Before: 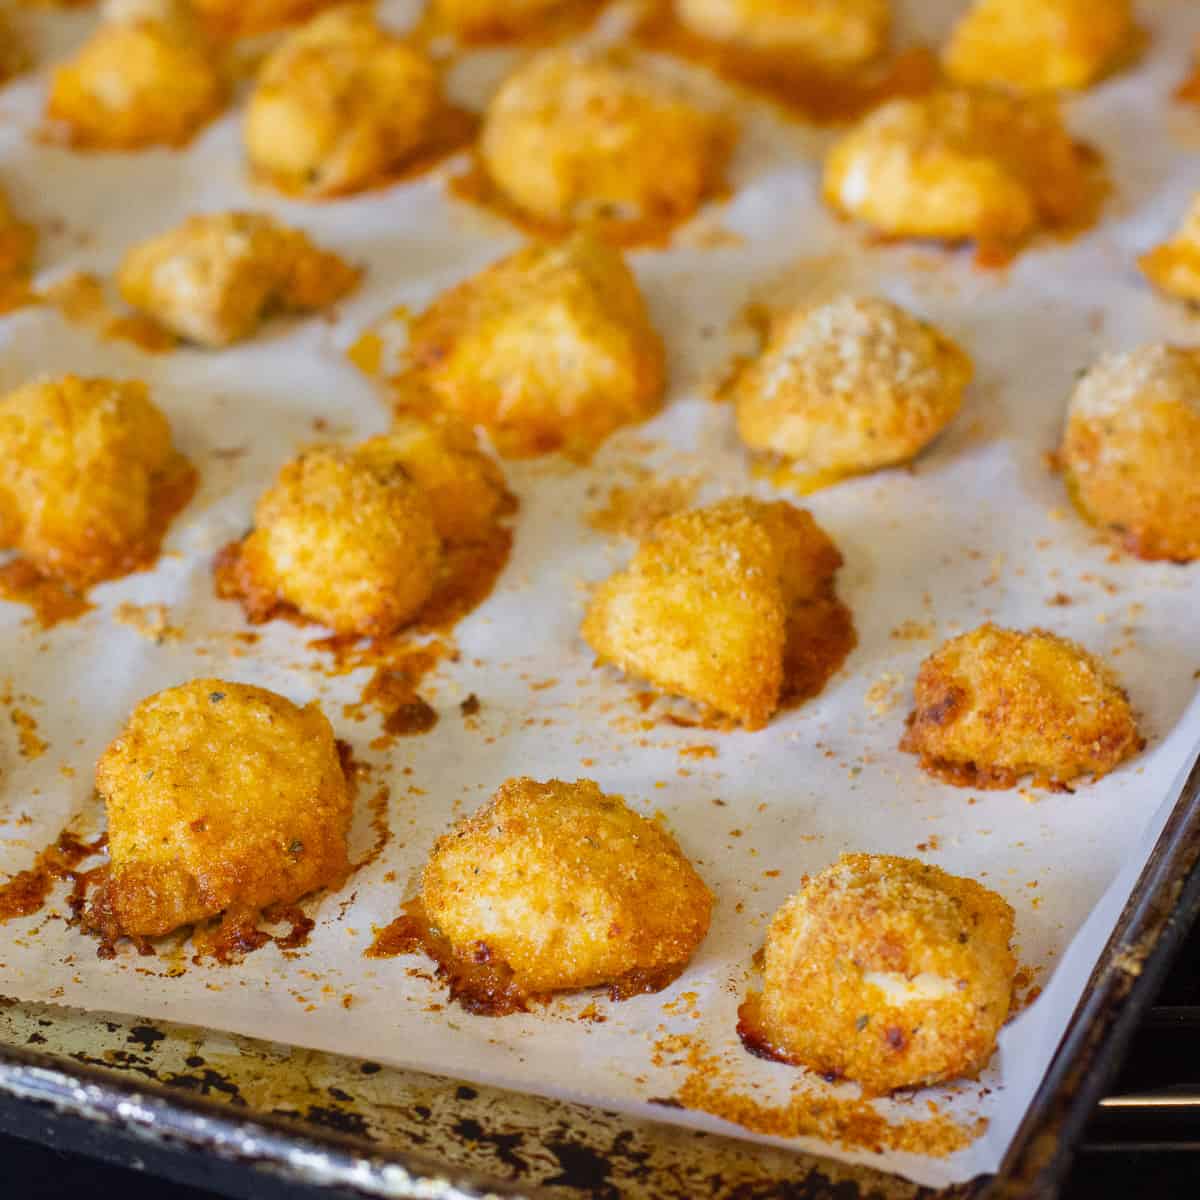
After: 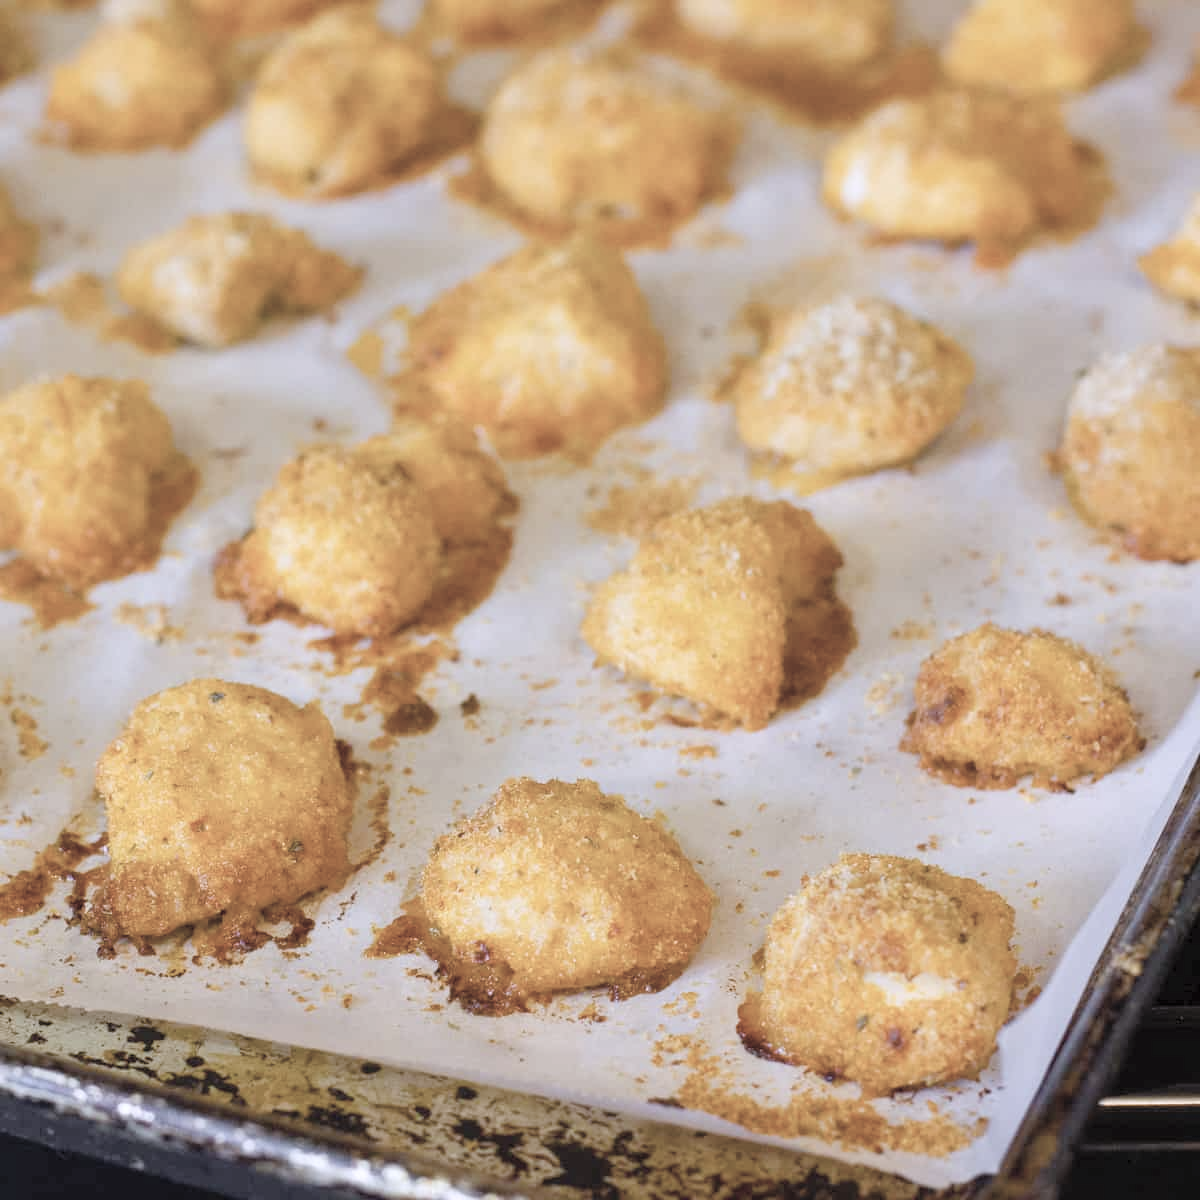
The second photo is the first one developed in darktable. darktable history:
contrast brightness saturation: brightness 0.18, saturation -0.5
color balance rgb: perceptual saturation grading › global saturation 20%, perceptual saturation grading › highlights -25%, perceptual saturation grading › shadows 25%
white balance: red 1.004, blue 1.096
